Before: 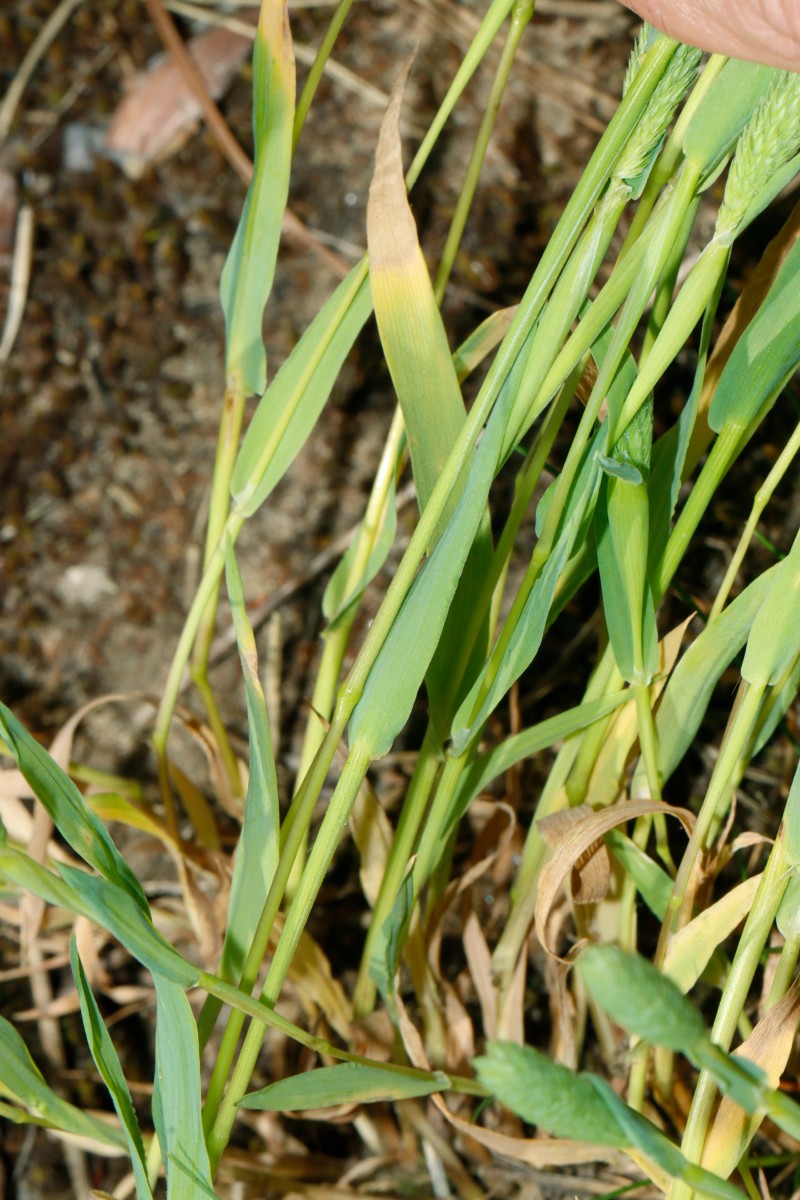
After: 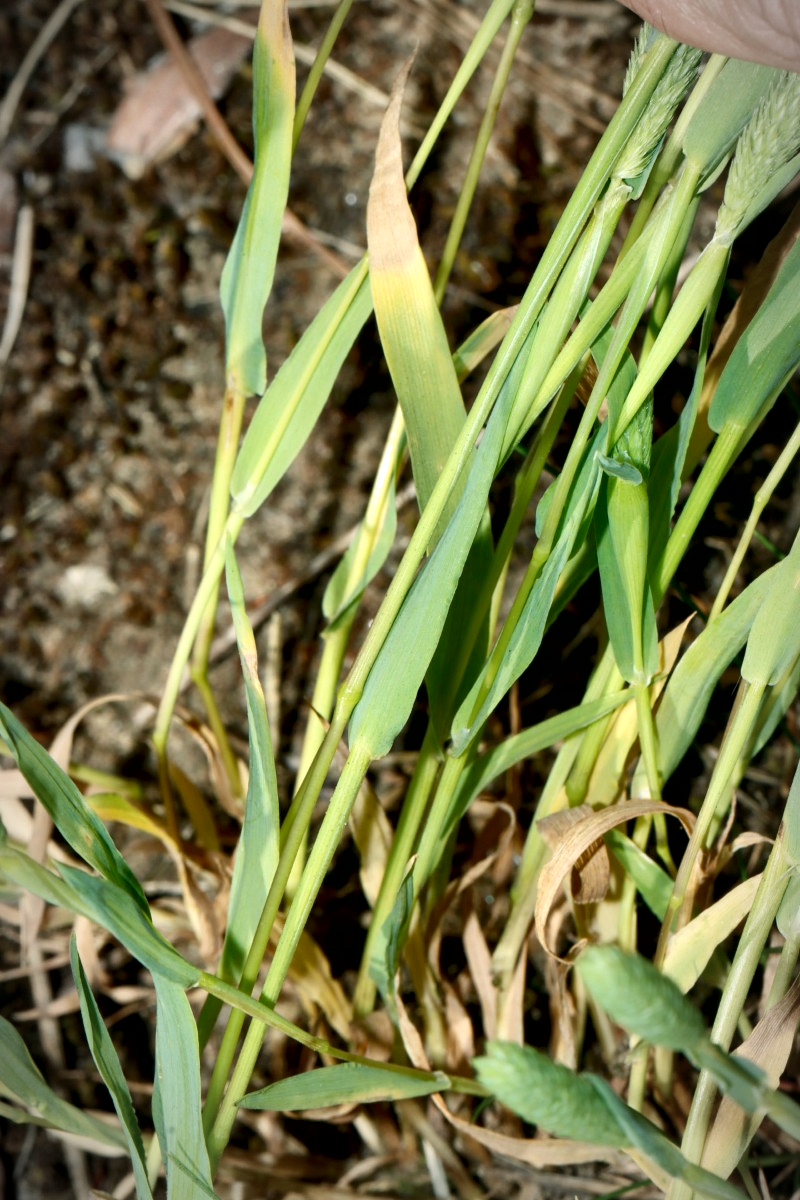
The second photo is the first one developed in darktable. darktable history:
local contrast: mode bilateral grid, contrast 70, coarseness 76, detail 181%, midtone range 0.2
vignetting: fall-off radius 60%, automatic ratio true, unbound false
